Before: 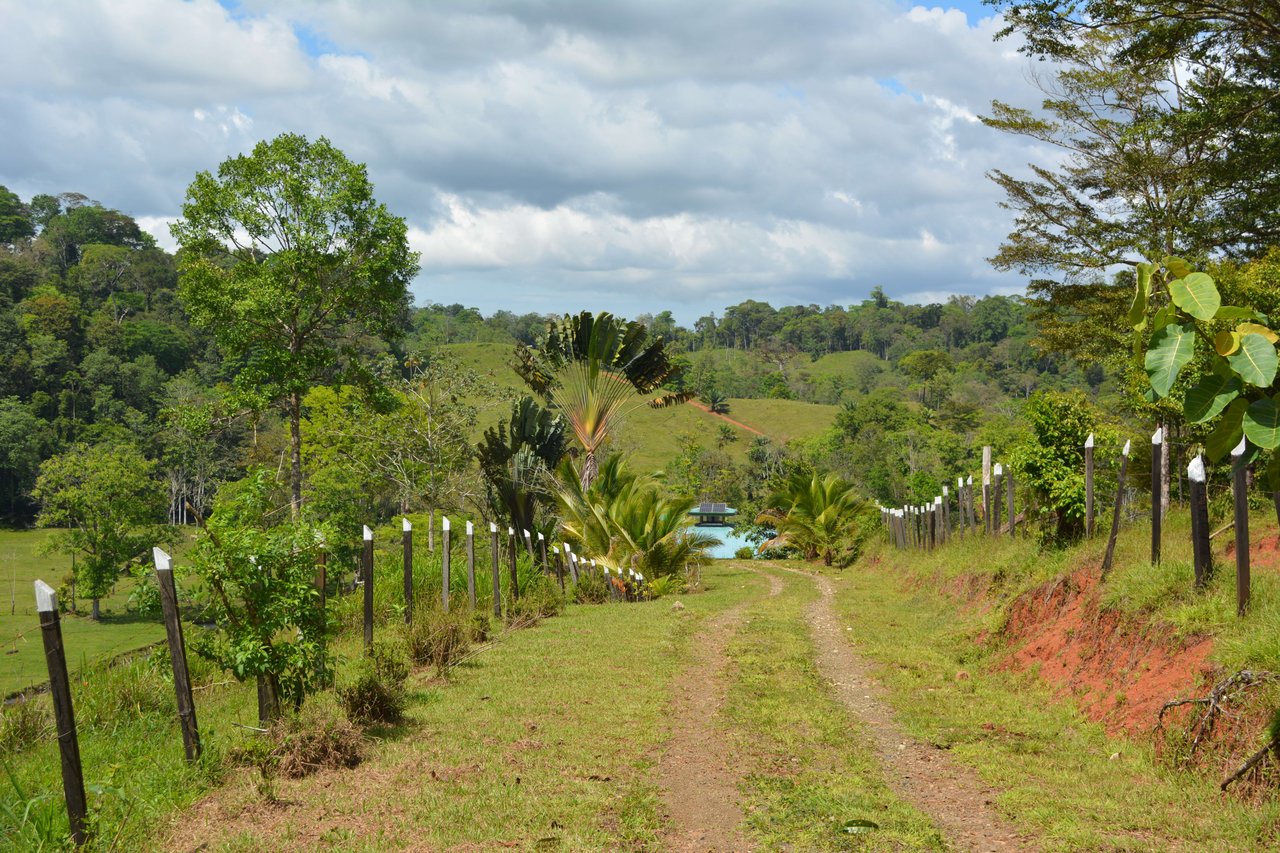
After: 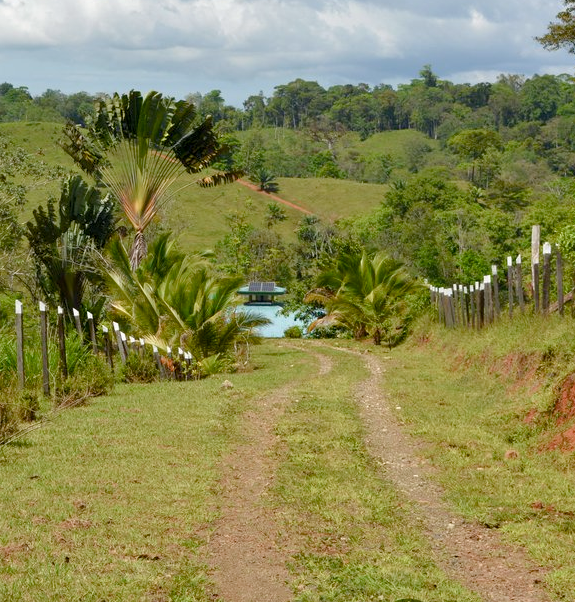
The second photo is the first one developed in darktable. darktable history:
shadows and highlights: shadows 26, highlights -24.75
color balance rgb: global offset › luminance -0.483%, linear chroma grading › global chroma 0.485%, perceptual saturation grading › global saturation 0.026%, perceptual saturation grading › highlights -31.81%, perceptual saturation grading › mid-tones 5.998%, perceptual saturation grading › shadows 17.775%, global vibrance 20%
crop: left 35.287%, top 26.012%, right 19.741%, bottom 3.401%
